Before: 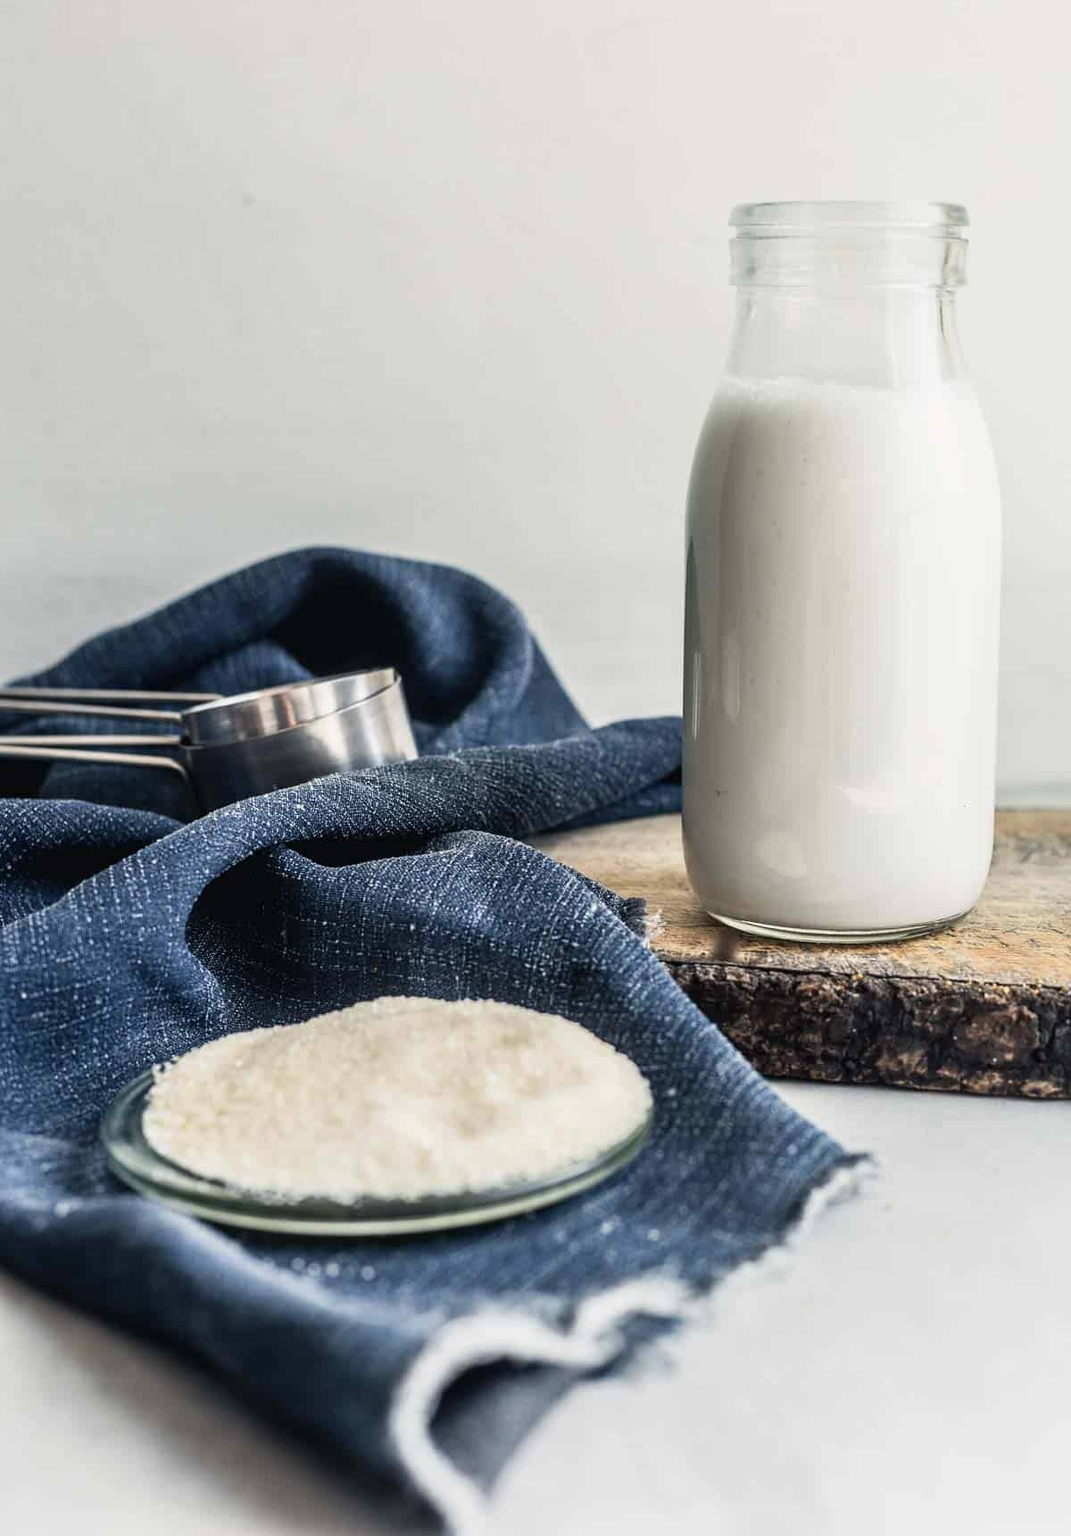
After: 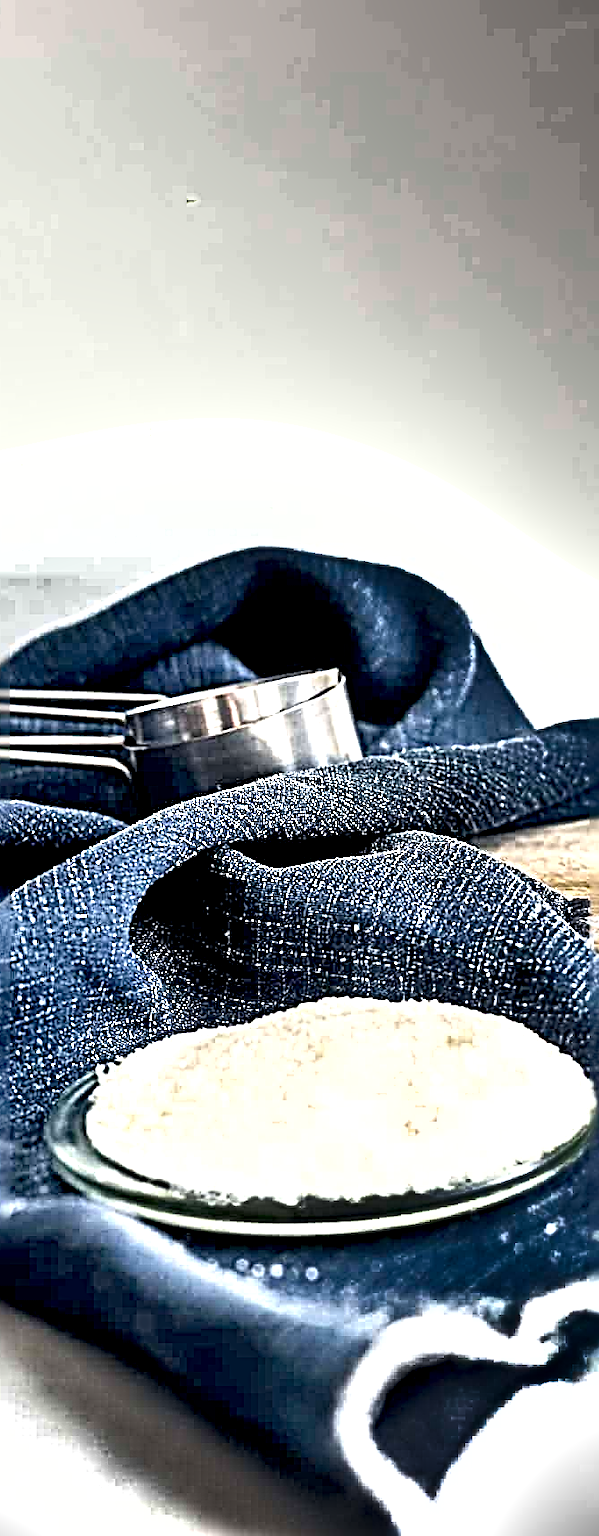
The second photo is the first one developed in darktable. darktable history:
exposure: black level correction 0.008, exposure 0.973 EV, compensate highlight preservation false
crop: left 5.308%, right 38.695%
shadows and highlights: radius 123.62, shadows 98.54, white point adjustment -3, highlights -99.29, soften with gaussian
sharpen: radius 4.028, amount 1.994
